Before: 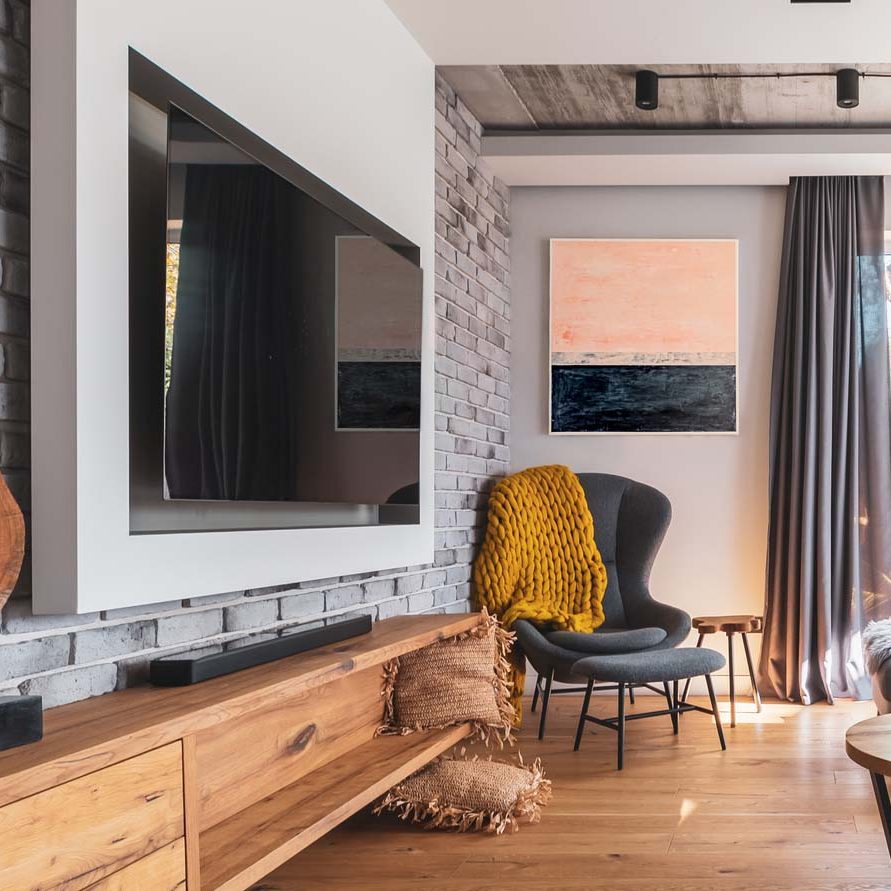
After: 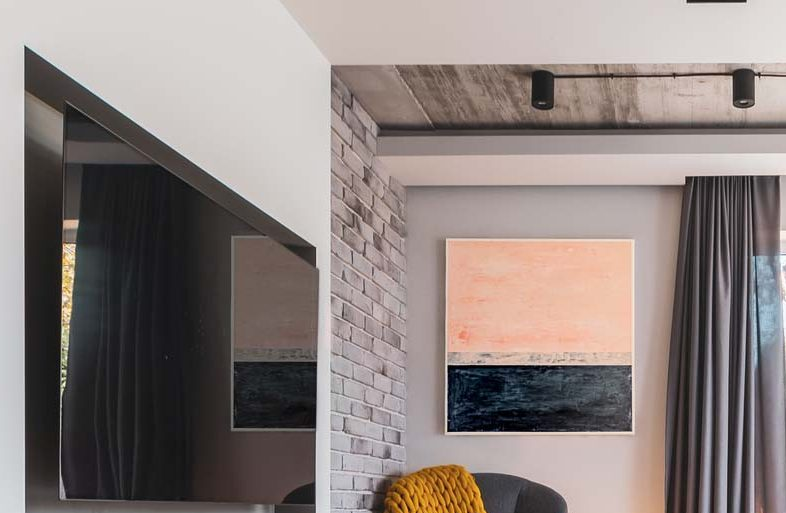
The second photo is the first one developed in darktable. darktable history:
crop and rotate: left 11.715%, bottom 42.375%
